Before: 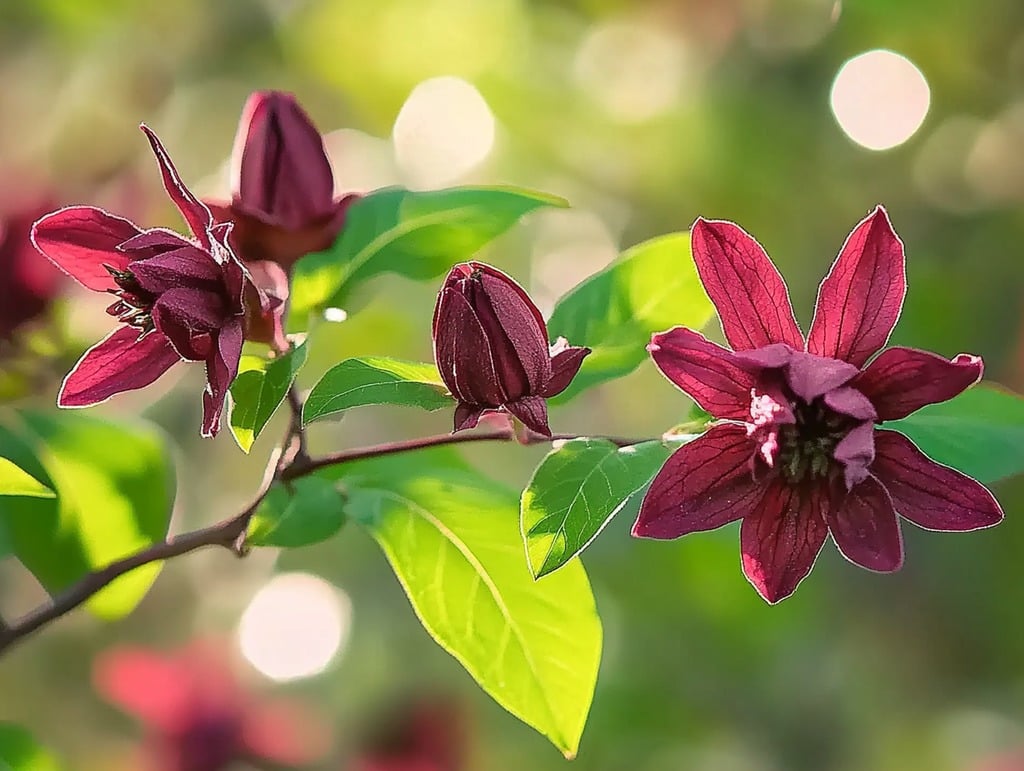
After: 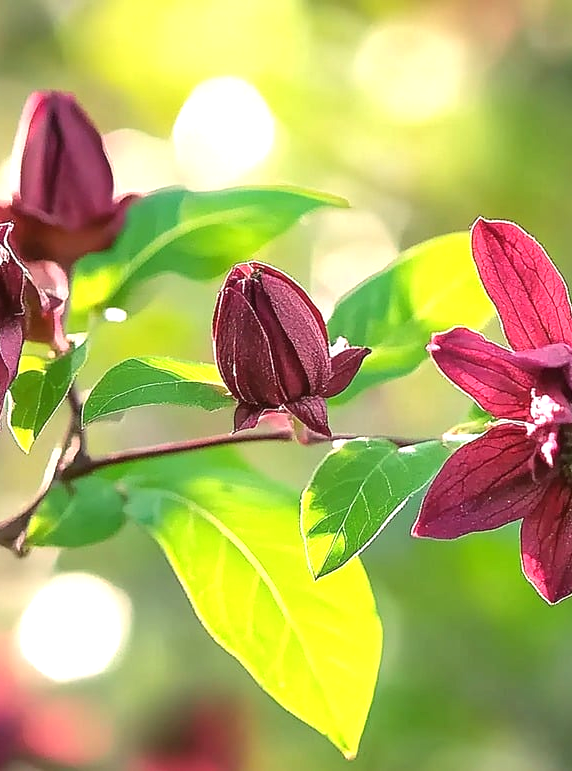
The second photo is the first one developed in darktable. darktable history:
exposure: black level correction 0, exposure 0.701 EV, compensate exposure bias true, compensate highlight preservation false
crop: left 21.516%, right 22.583%
